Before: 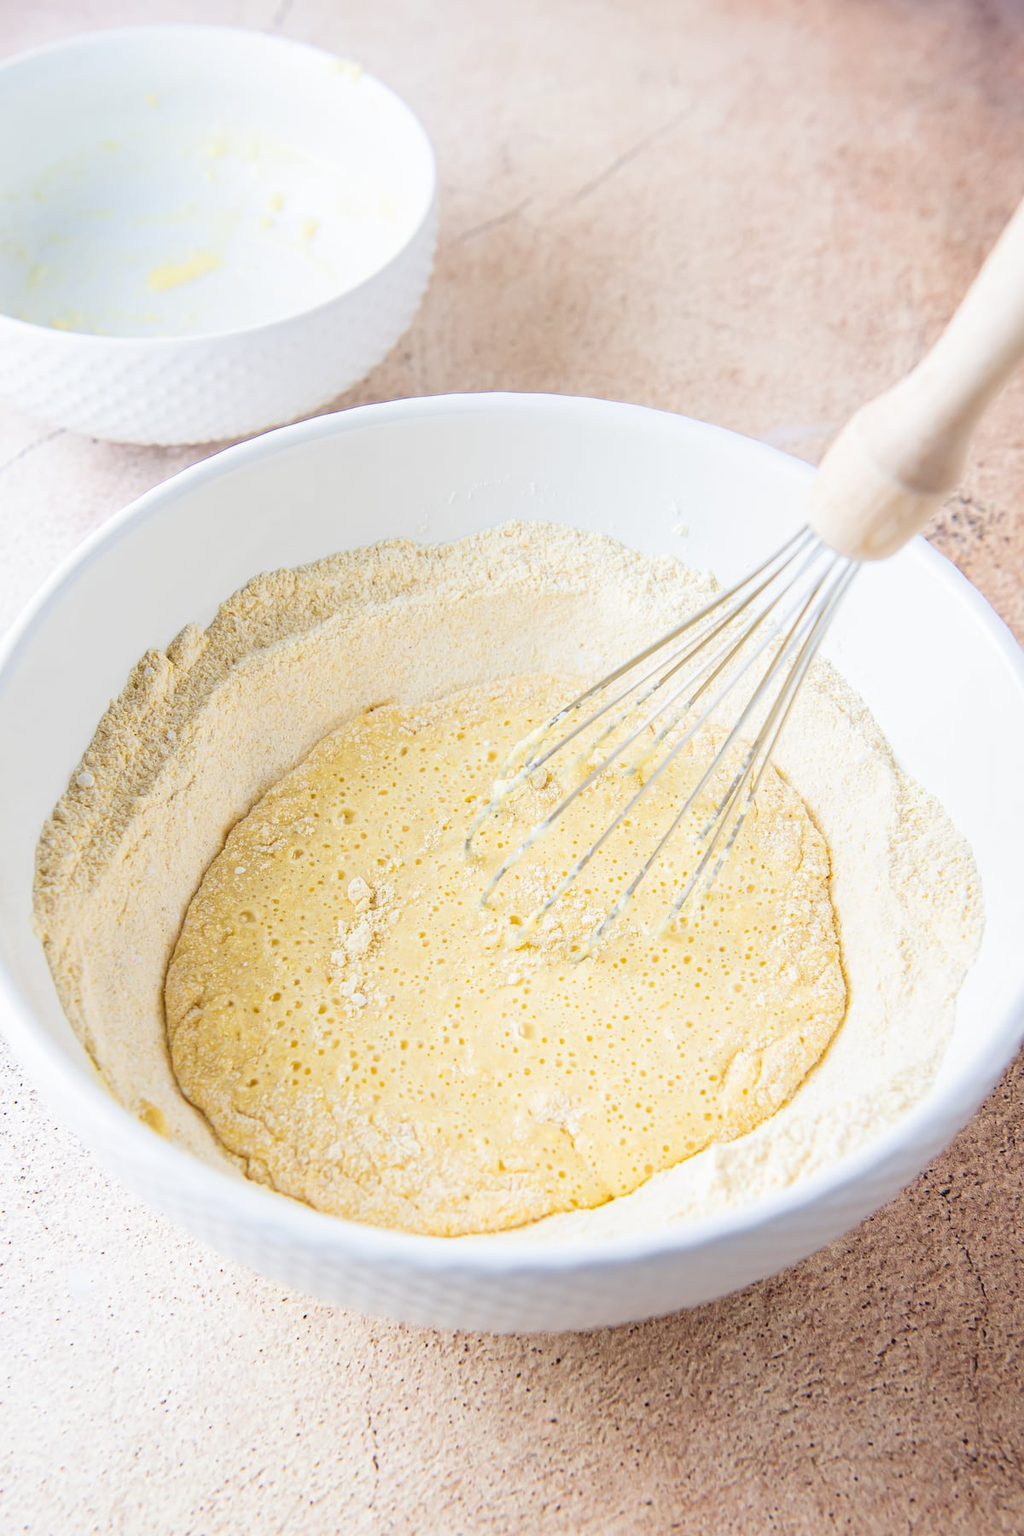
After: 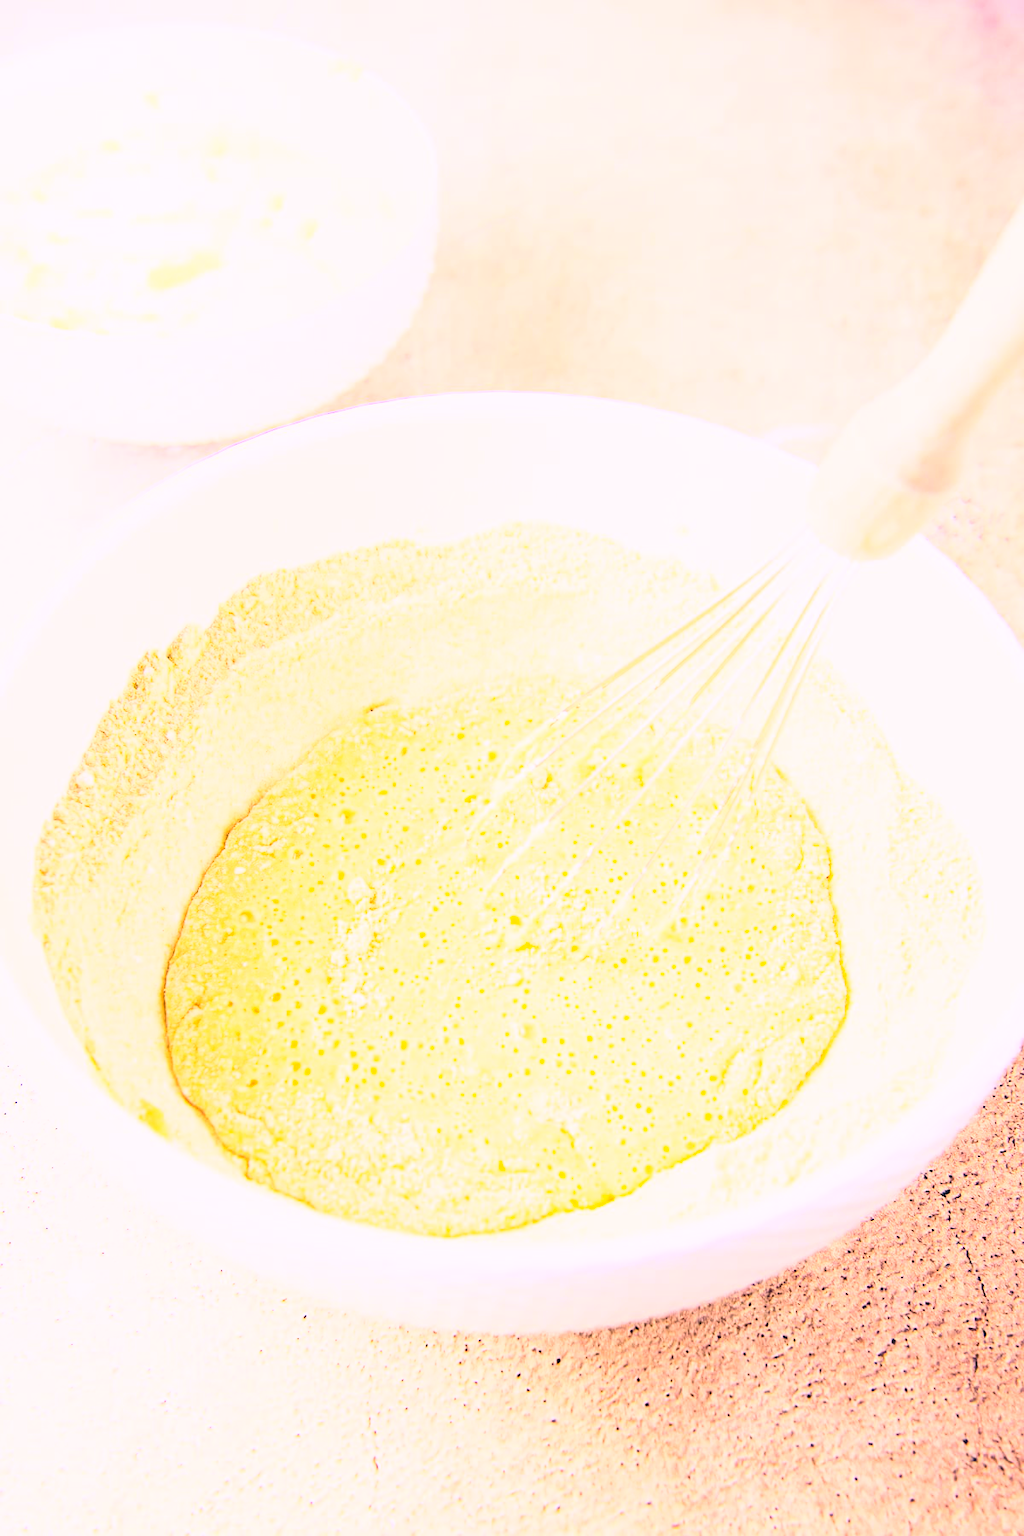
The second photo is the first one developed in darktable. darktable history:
color balance rgb: highlights gain › chroma 0.136%, highlights gain › hue 329.76°, linear chroma grading › shadows -3.01%, linear chroma grading › highlights -3.629%, perceptual saturation grading › global saturation 25.865%, perceptual brilliance grading › global brilliance 10.442%, perceptual brilliance grading › shadows 15.568%, global vibrance 20%
base curve: curves: ch0 [(0, 0) (0.007, 0.004) (0.027, 0.03) (0.046, 0.07) (0.207, 0.54) (0.442, 0.872) (0.673, 0.972) (1, 1)]
color correction: highlights a* 14.03, highlights b* 5.65, shadows a* -4.9, shadows b* -15.3, saturation 0.835
